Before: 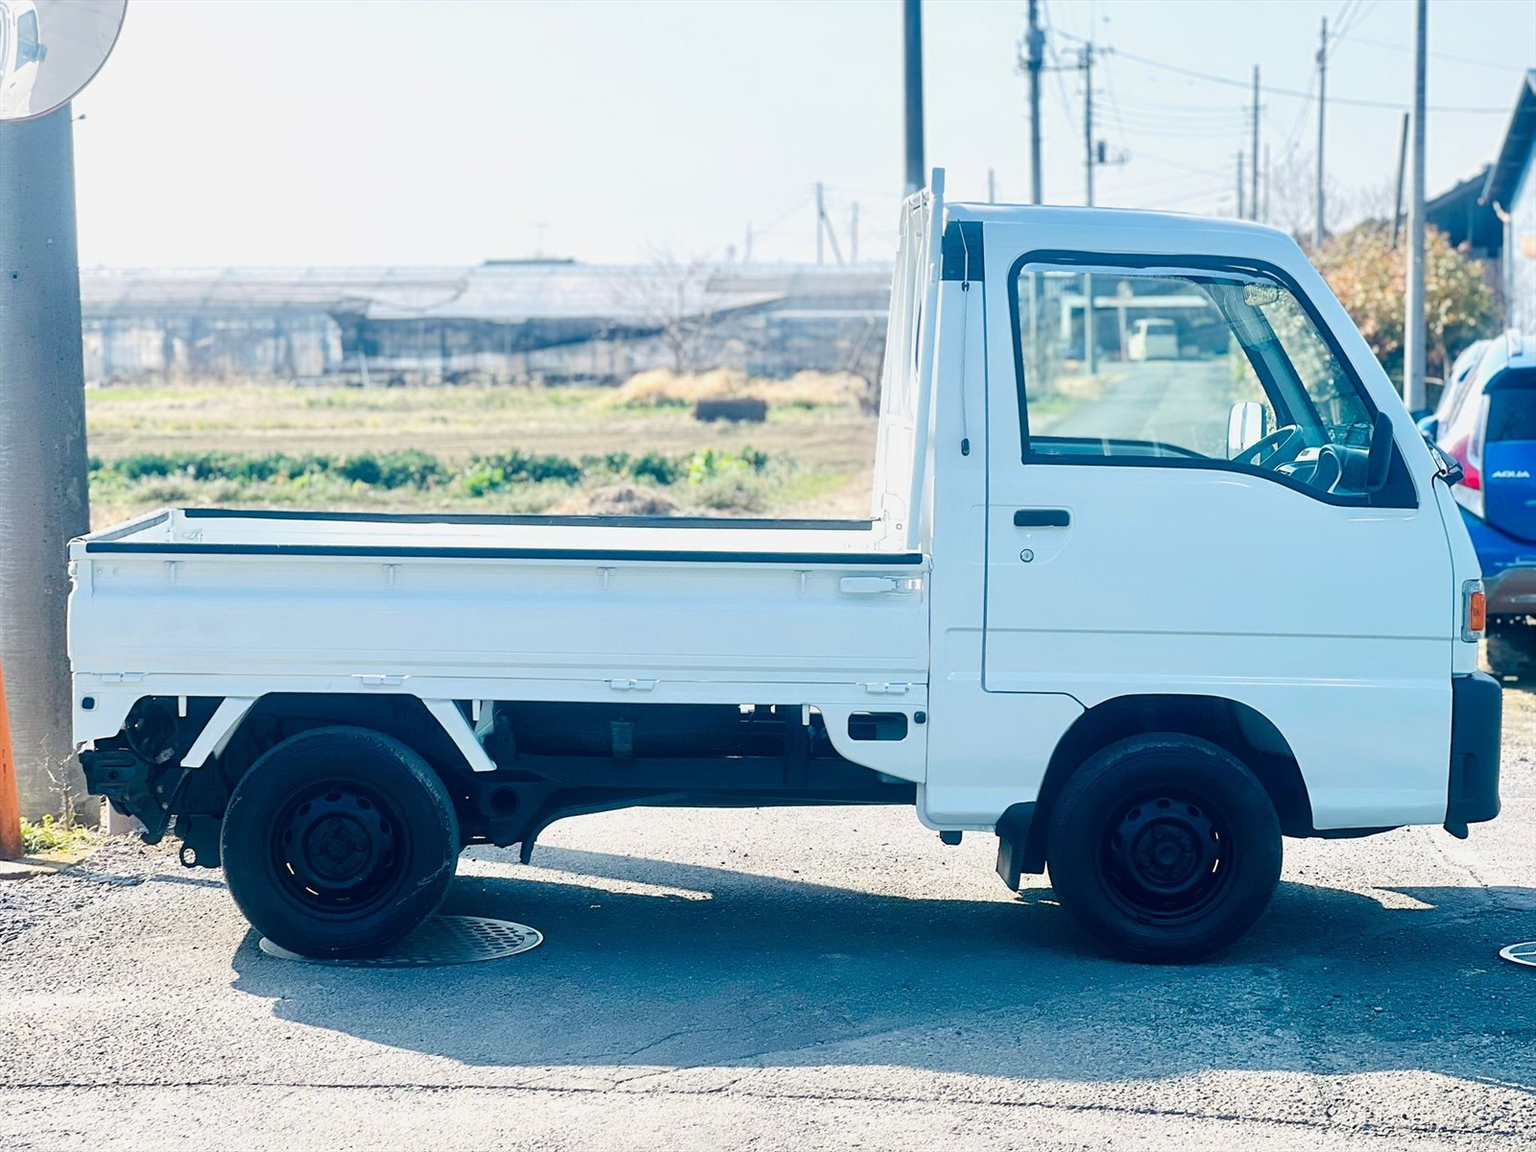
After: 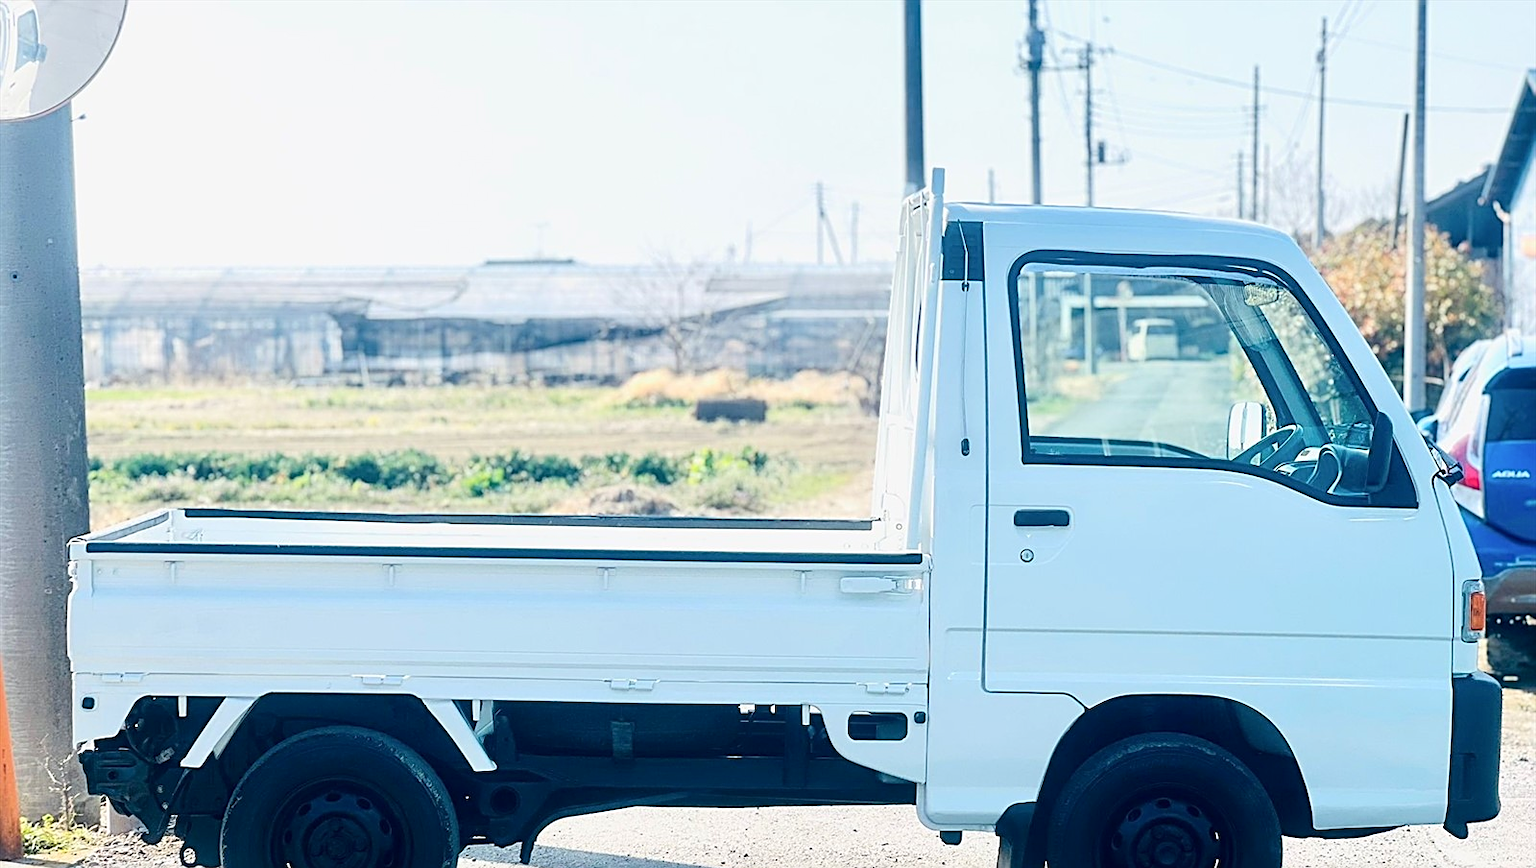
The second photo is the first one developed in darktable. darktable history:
crop: bottom 24.519%
tone curve: curves: ch0 [(0, 0) (0.004, 0.002) (0.02, 0.013) (0.218, 0.218) (0.664, 0.718) (0.832, 0.873) (1, 1)], color space Lab, independent channels, preserve colors none
sharpen: on, module defaults
